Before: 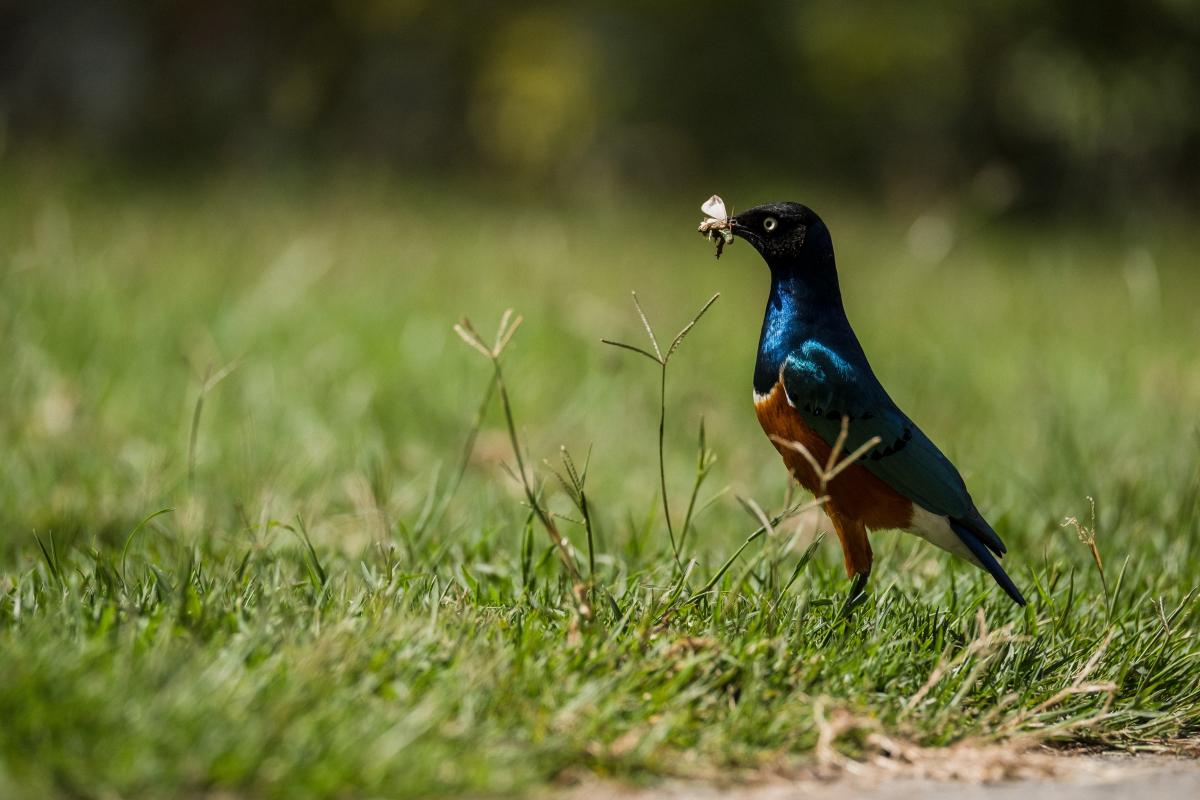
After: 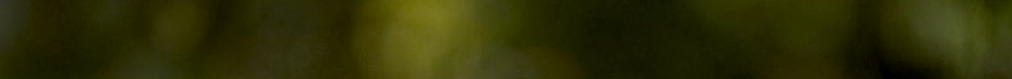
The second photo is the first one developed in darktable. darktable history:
exposure: black level correction 0.01, exposure 0.014 EV, compensate highlight preservation false
color balance: lift [1.004, 1.002, 1.002, 0.998], gamma [1, 1.007, 1.002, 0.993], gain [1, 0.977, 1.013, 1.023], contrast -3.64%
white balance: red 0.982, blue 1.018
crop and rotate: left 9.644%, top 9.491%, right 6.021%, bottom 80.509%
